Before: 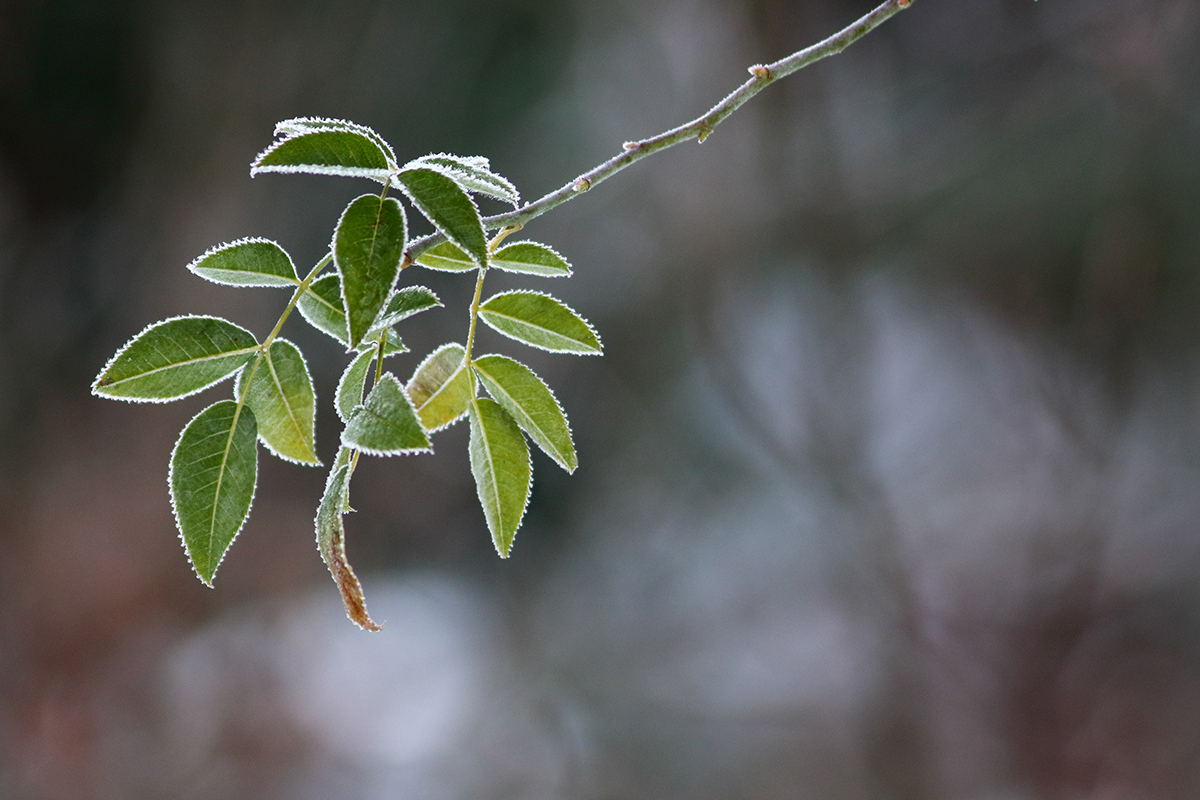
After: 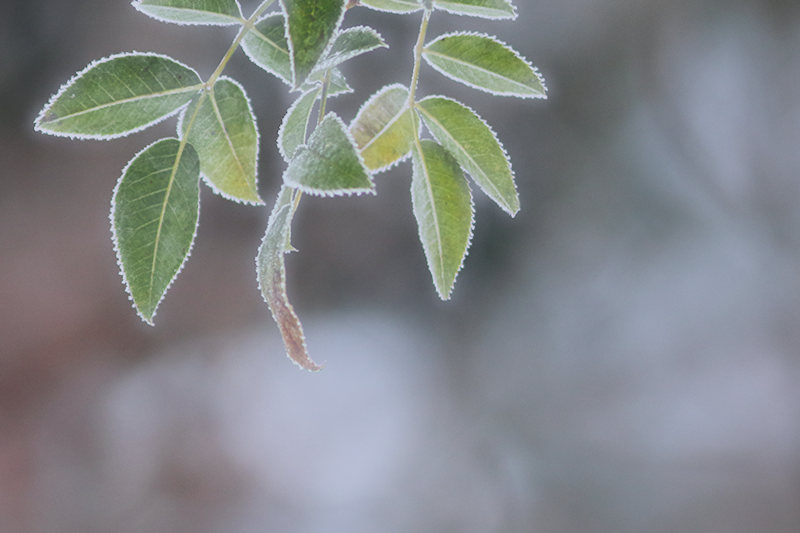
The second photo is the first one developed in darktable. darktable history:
crop and rotate: angle -0.82°, left 3.85%, top 31.828%, right 27.992%
haze removal: strength -0.9, distance 0.225, compatibility mode true, adaptive false
contrast brightness saturation: contrast 0.03, brightness 0.06, saturation 0.13
